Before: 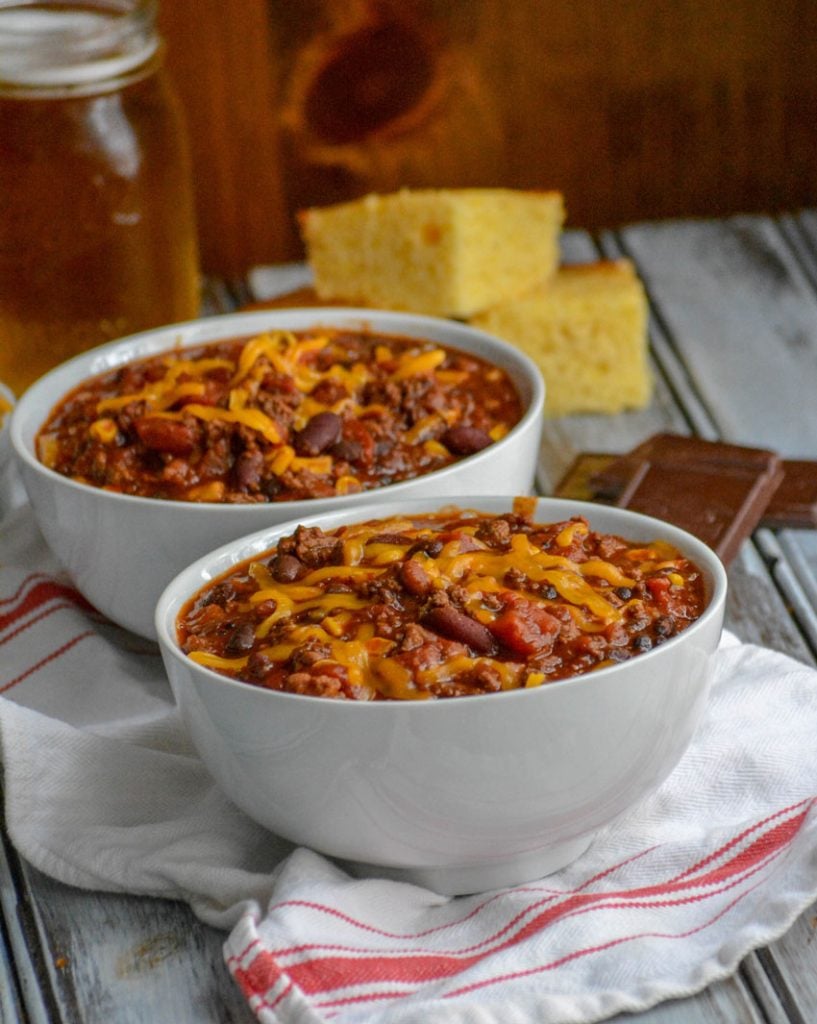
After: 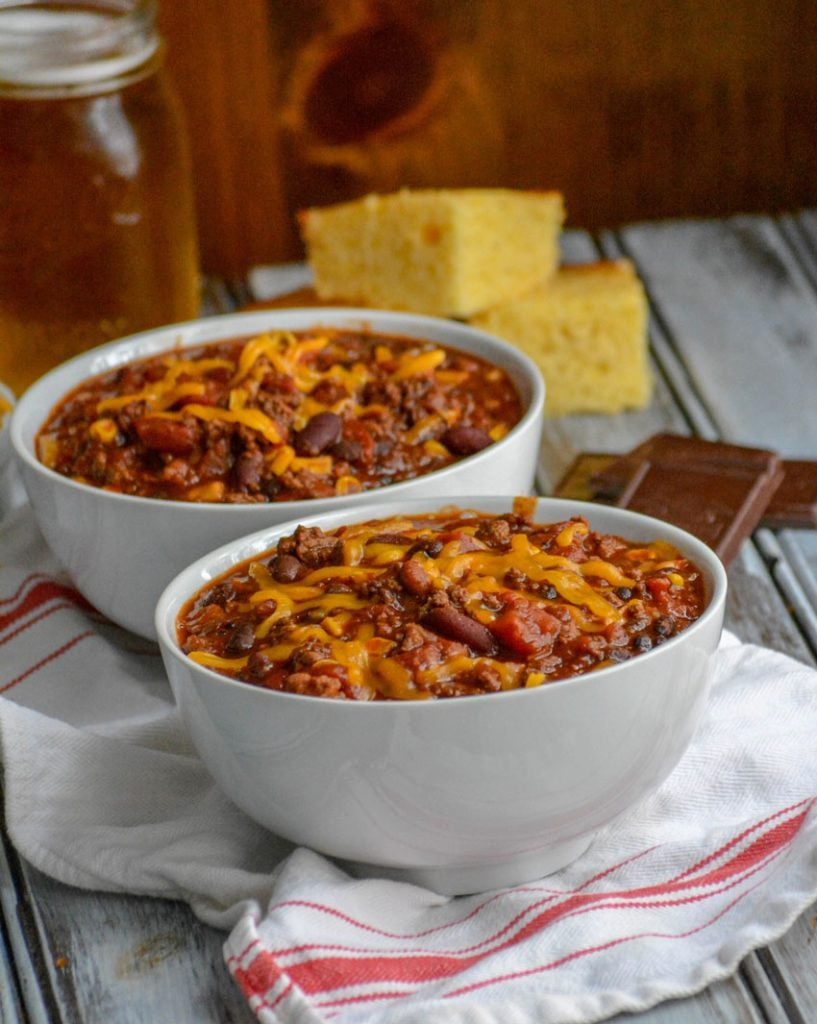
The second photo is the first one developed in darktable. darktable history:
tone curve: curves: ch0 [(0, 0) (0.003, 0.003) (0.011, 0.011) (0.025, 0.025) (0.044, 0.045) (0.069, 0.07) (0.1, 0.101) (0.136, 0.138) (0.177, 0.18) (0.224, 0.228) (0.277, 0.281) (0.335, 0.34) (0.399, 0.405) (0.468, 0.475) (0.543, 0.551) (0.623, 0.633) (0.709, 0.72) (0.801, 0.813) (0.898, 0.907) (1, 1)], preserve colors none
